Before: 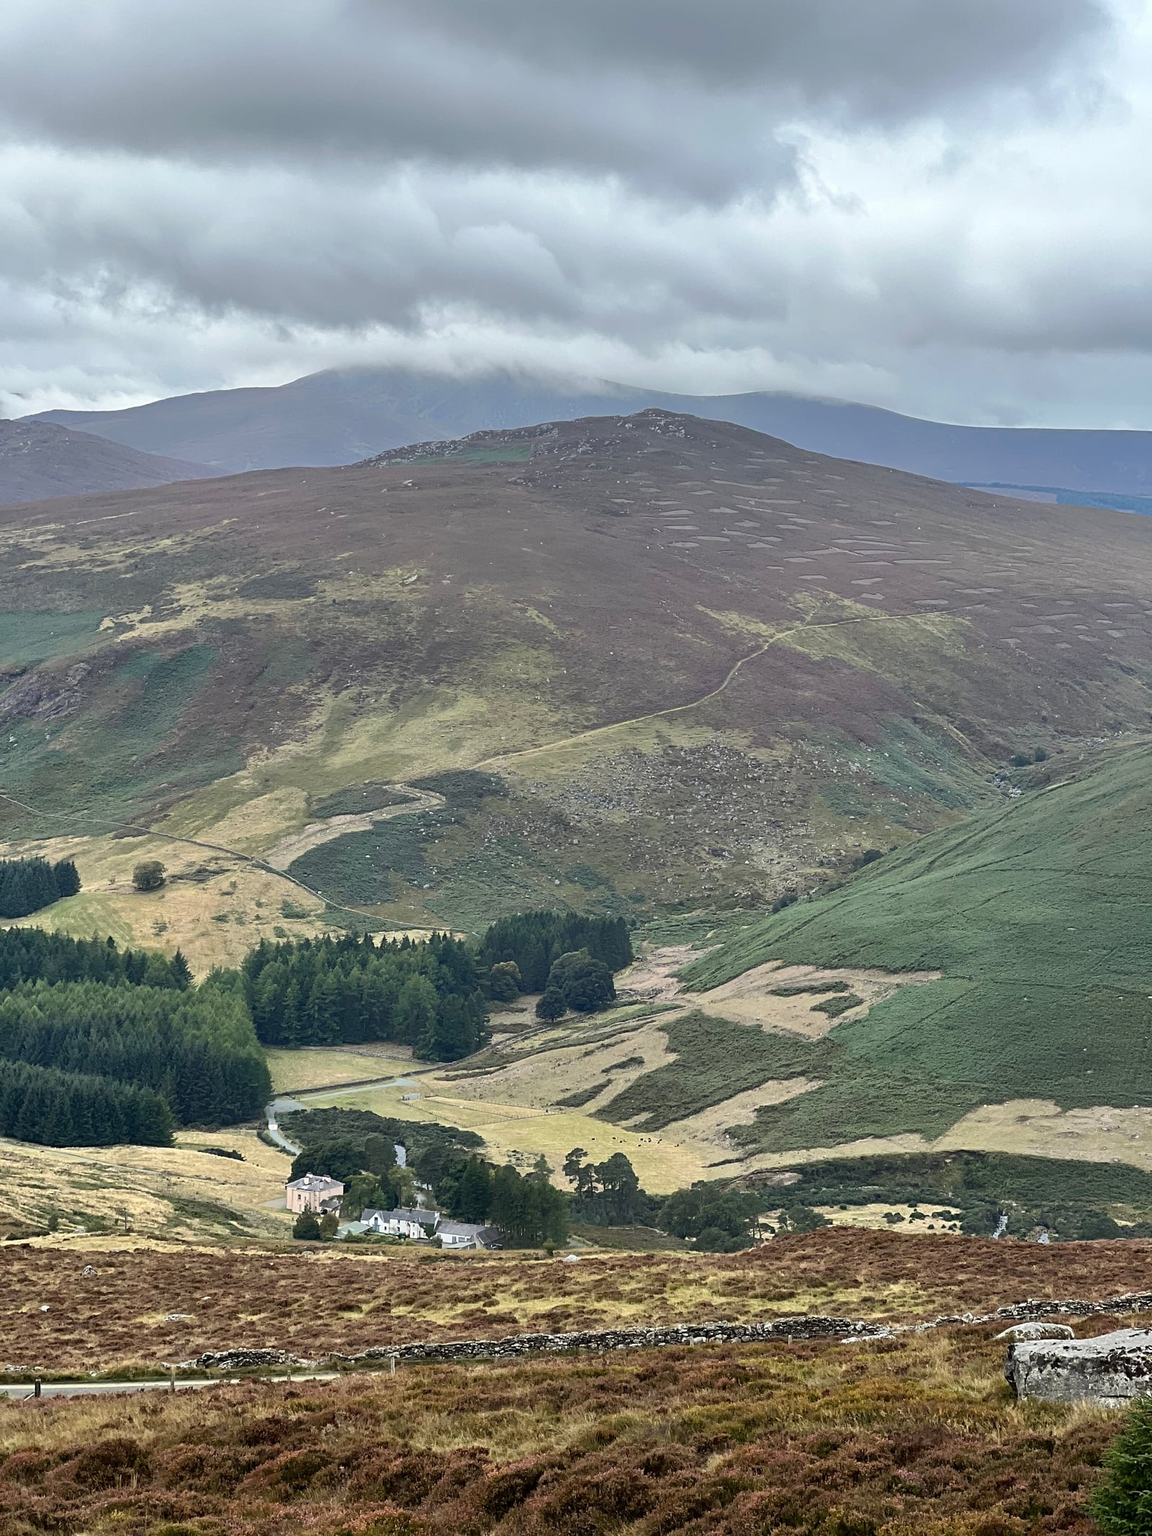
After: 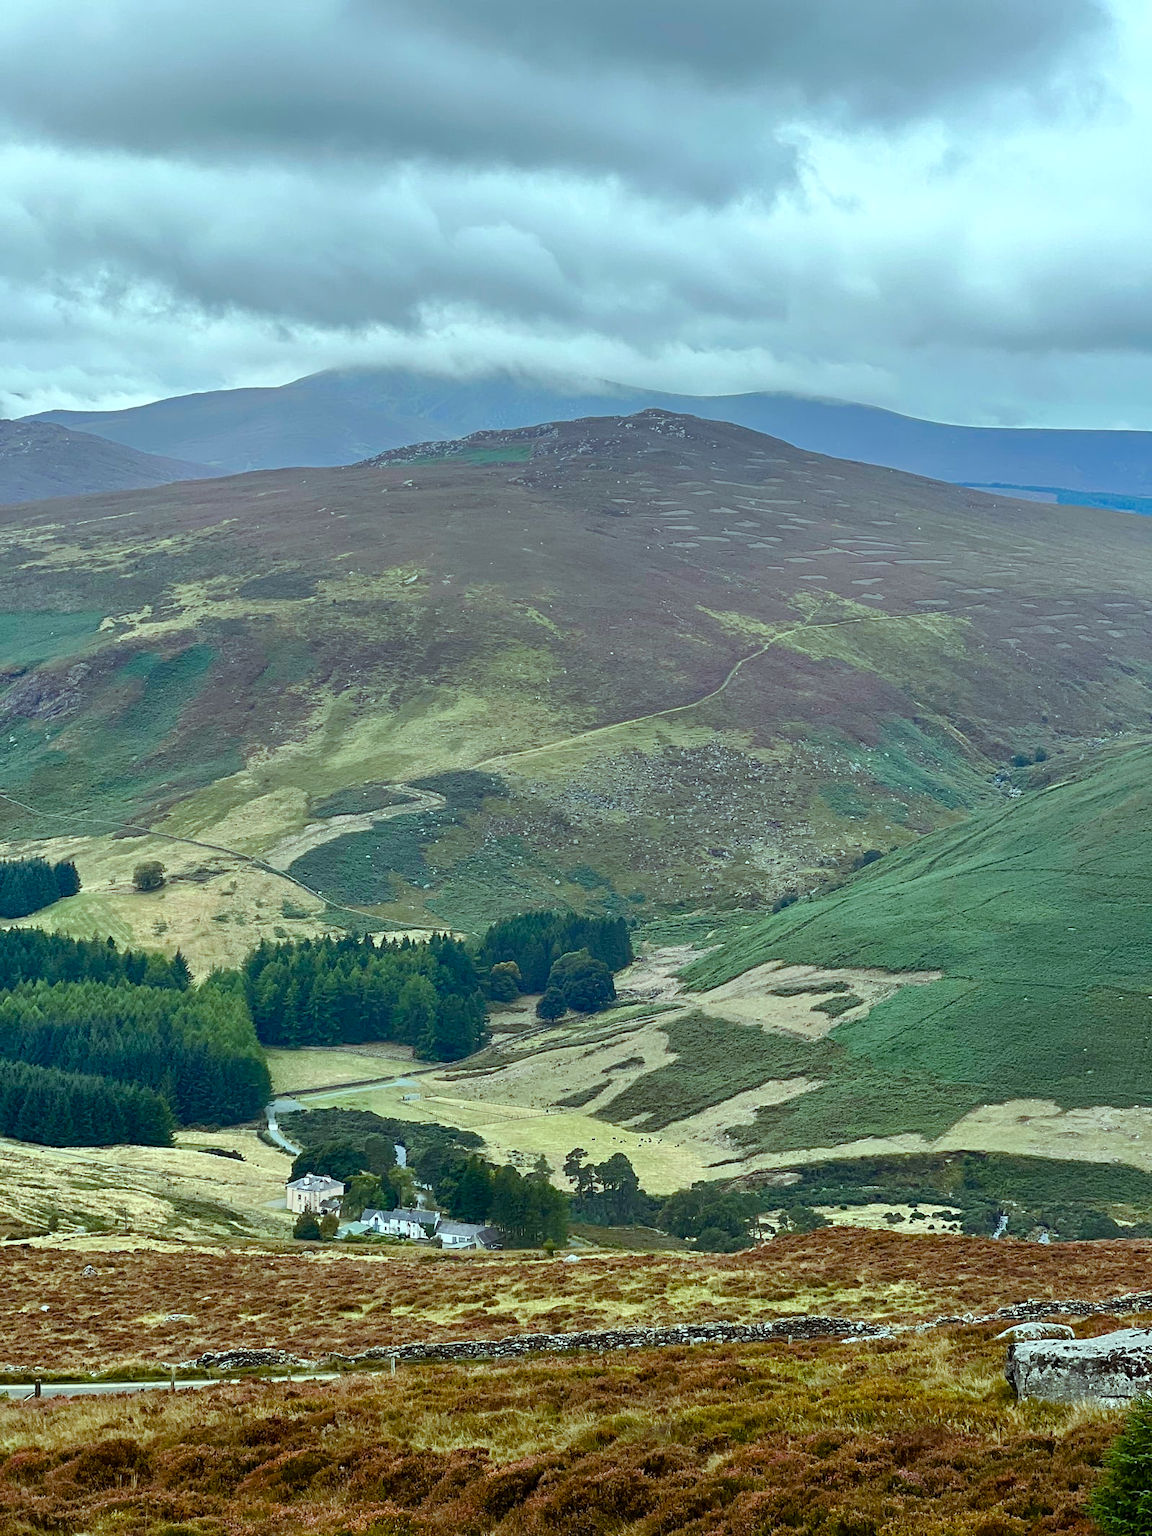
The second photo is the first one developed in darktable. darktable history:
color balance rgb: highlights gain › chroma 4.119%, highlights gain › hue 200.86°, perceptual saturation grading › global saturation 20%, perceptual saturation grading › highlights -50.395%, perceptual saturation grading › shadows 30.999%, global vibrance 50.506%
